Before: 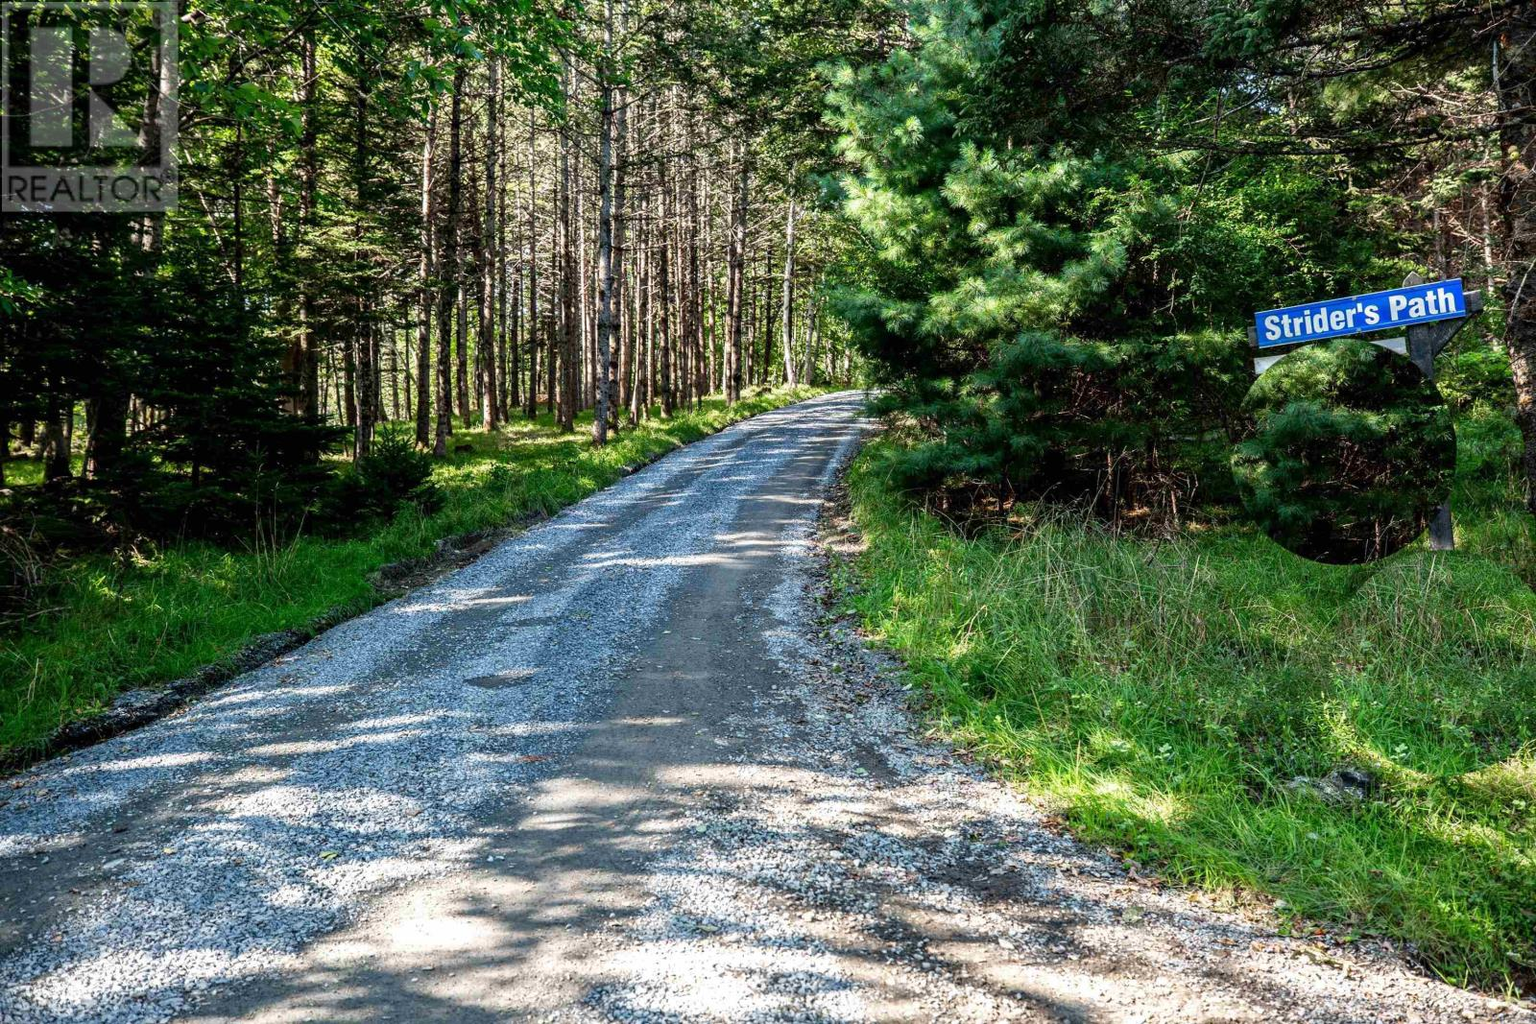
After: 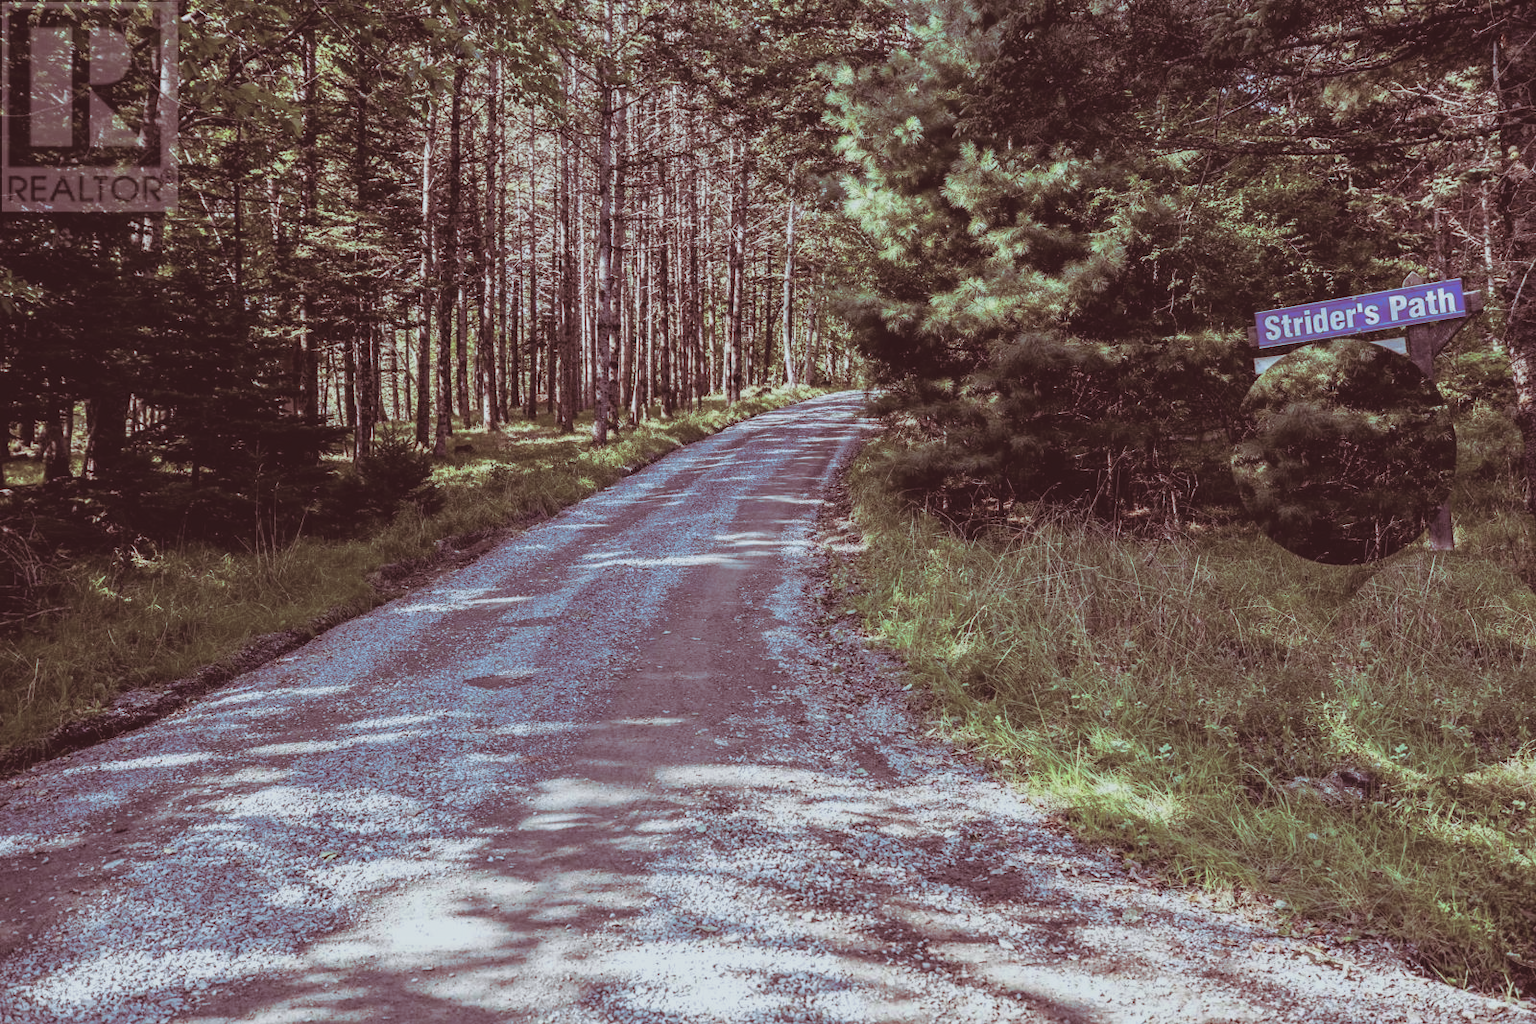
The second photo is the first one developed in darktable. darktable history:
contrast brightness saturation: contrast -0.26, saturation -0.43
color calibration: x 0.37, y 0.382, temperature 4313.32 K
split-toning: on, module defaults
